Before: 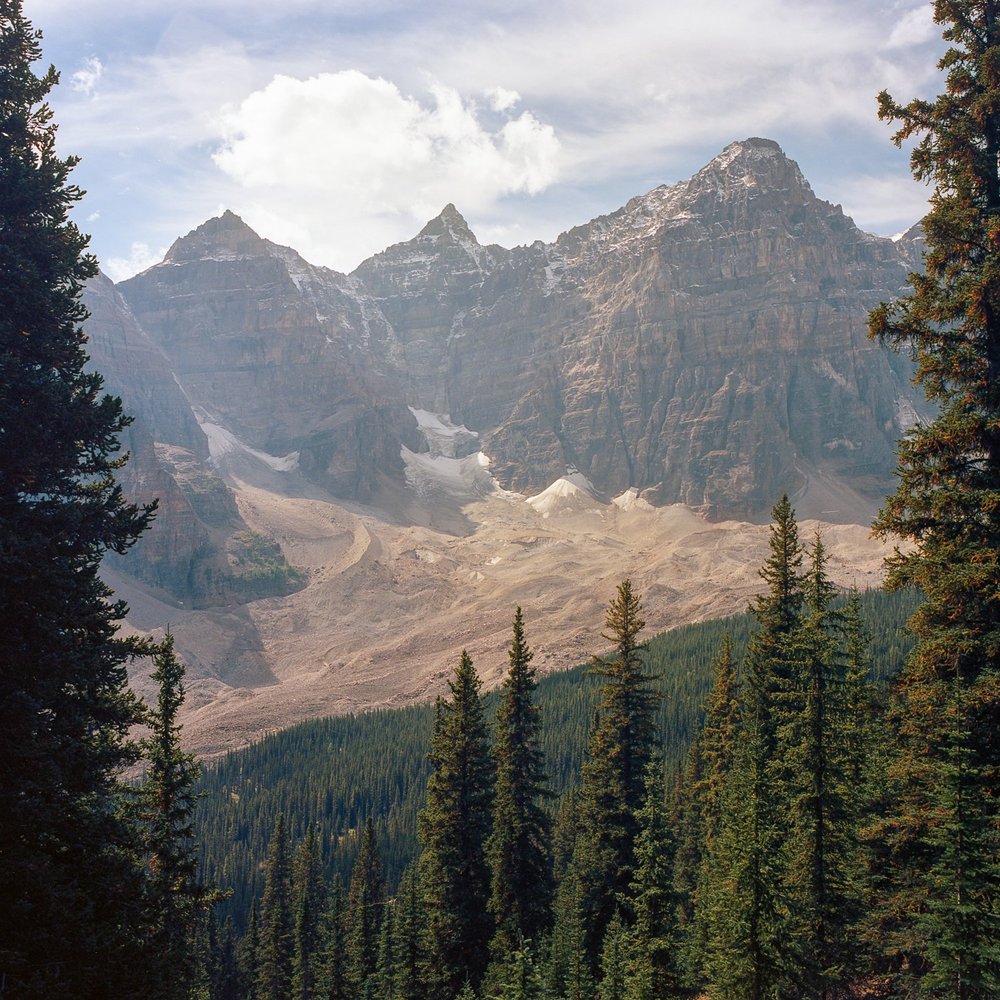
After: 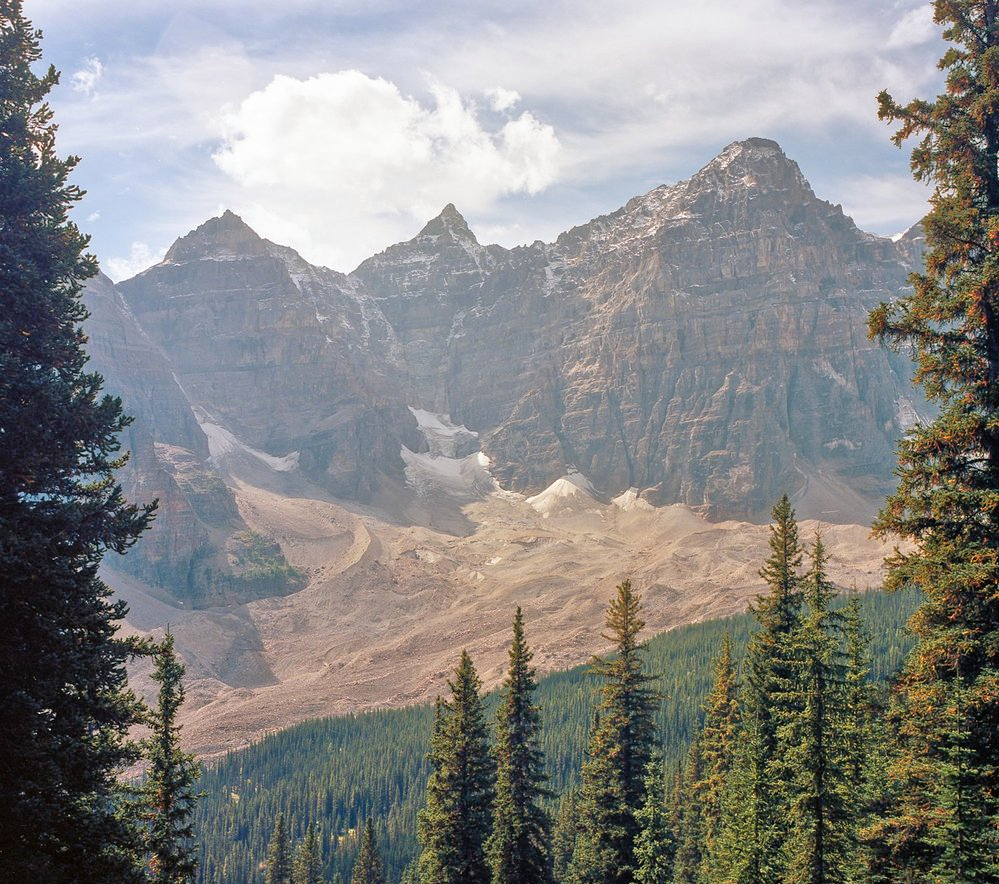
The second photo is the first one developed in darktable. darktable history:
crop and rotate: top 0%, bottom 11.56%
tone equalizer: -7 EV 0.143 EV, -6 EV 0.563 EV, -5 EV 1.18 EV, -4 EV 1.33 EV, -3 EV 1.15 EV, -2 EV 0.6 EV, -1 EV 0.153 EV
